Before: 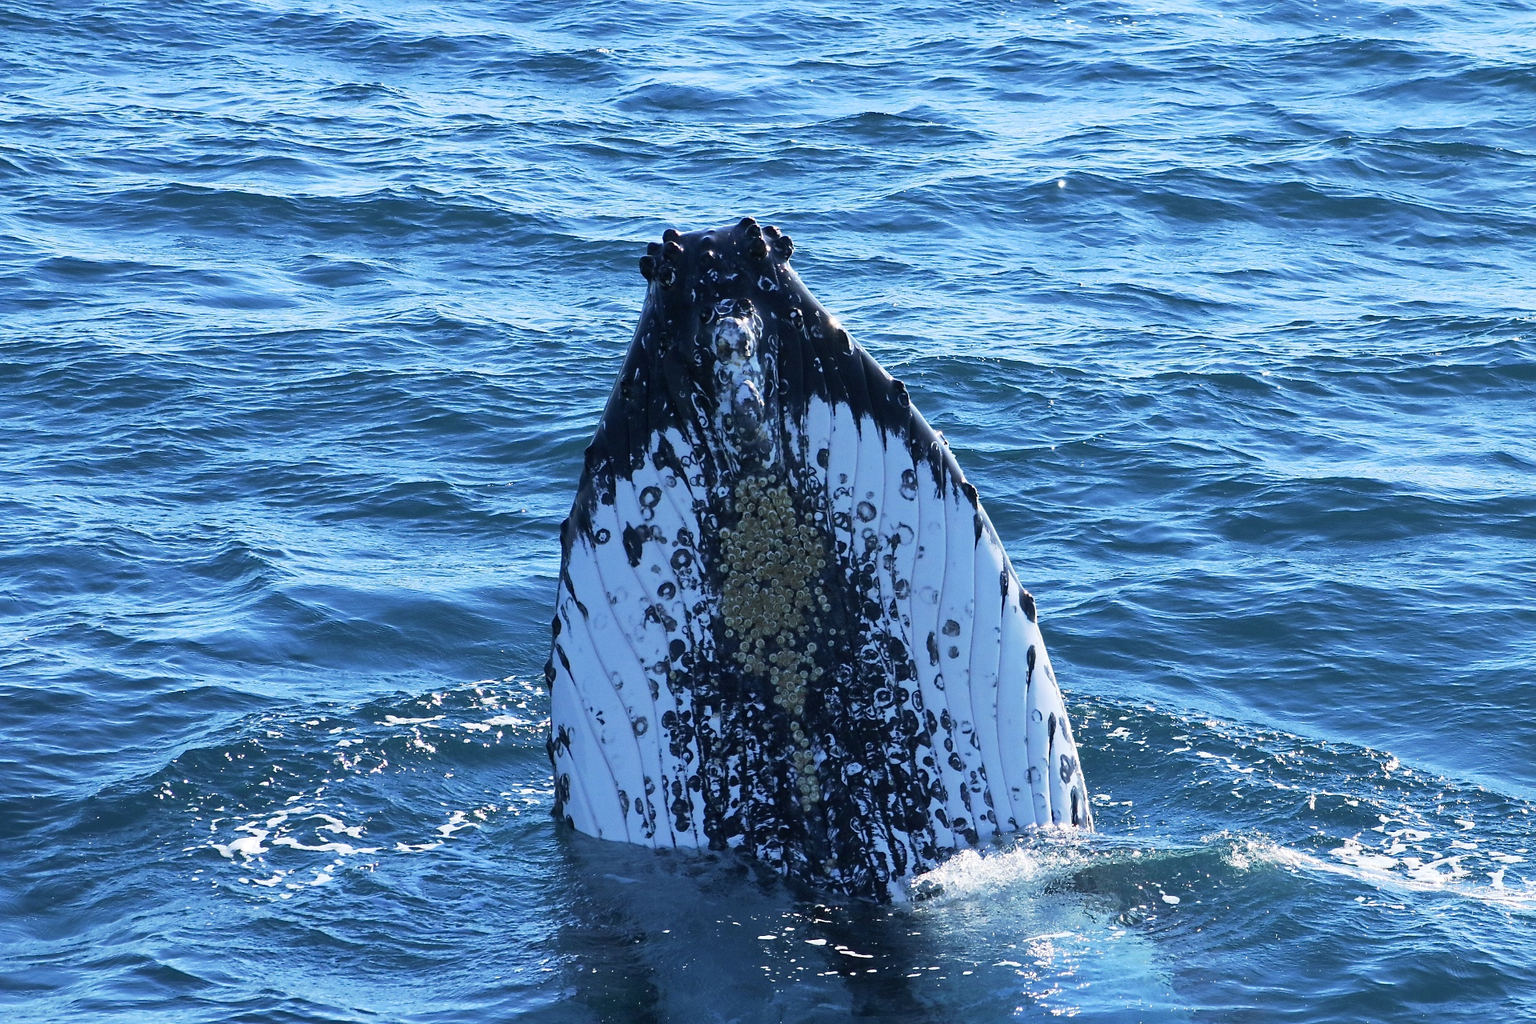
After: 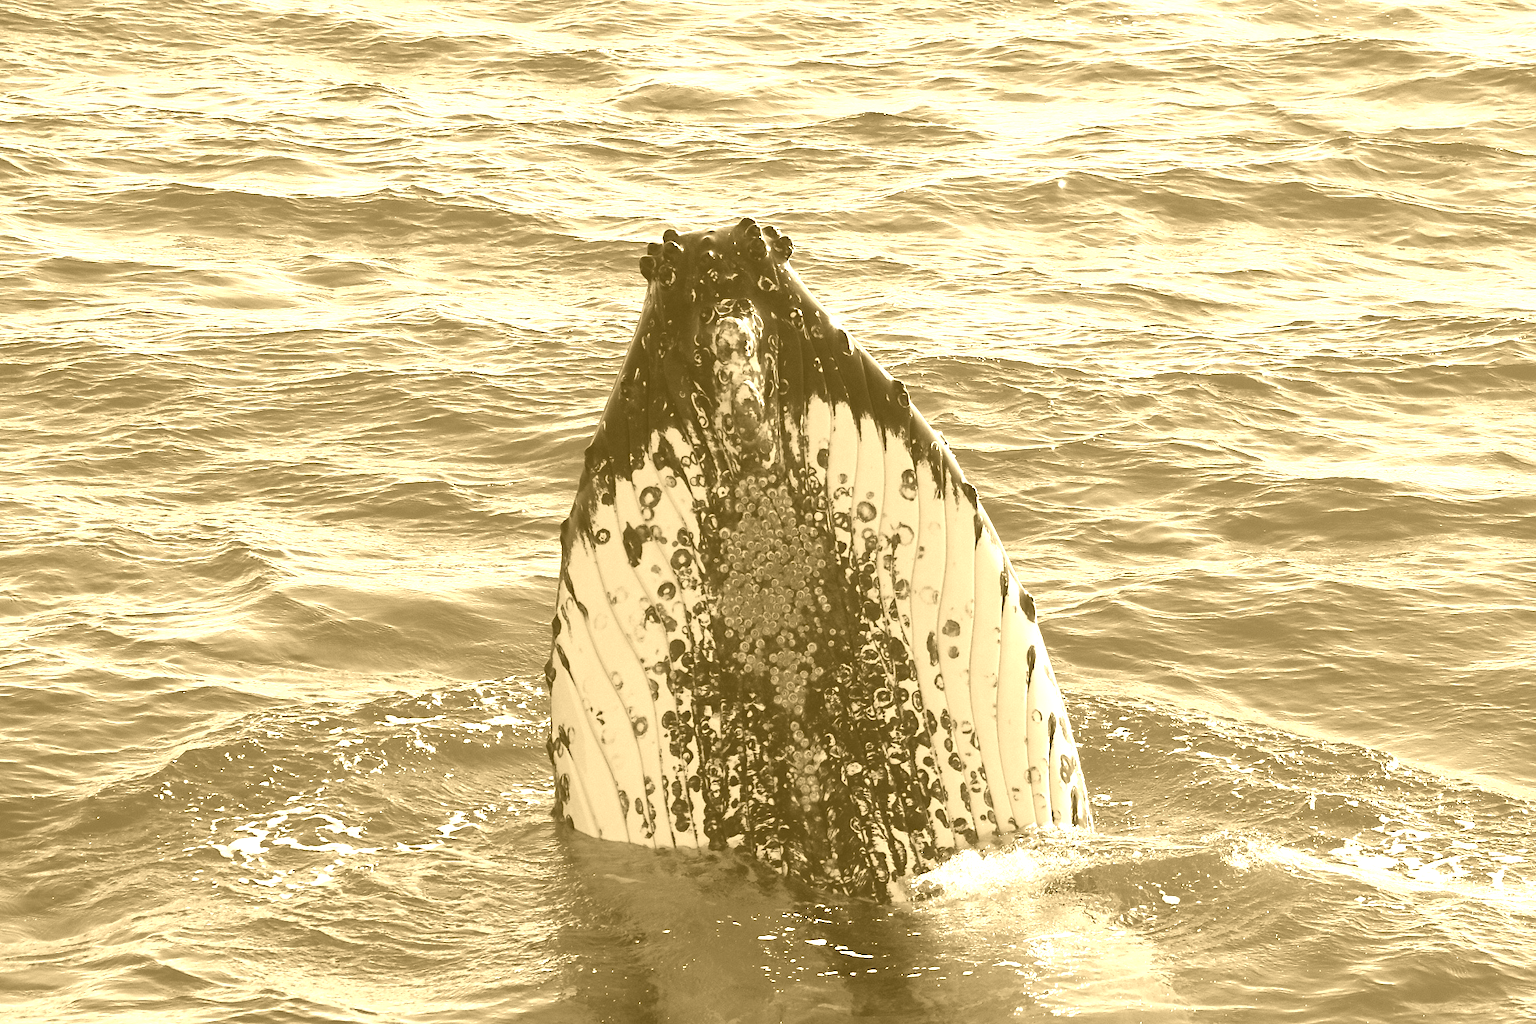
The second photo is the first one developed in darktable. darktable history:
color correction: highlights a* -7.33, highlights b* 1.26, shadows a* -3.55, saturation 1.4
color balance rgb: perceptual saturation grading › global saturation 20%, perceptual saturation grading › highlights -25%, perceptual saturation grading › shadows 25%
colorize: hue 36°, source mix 100%
